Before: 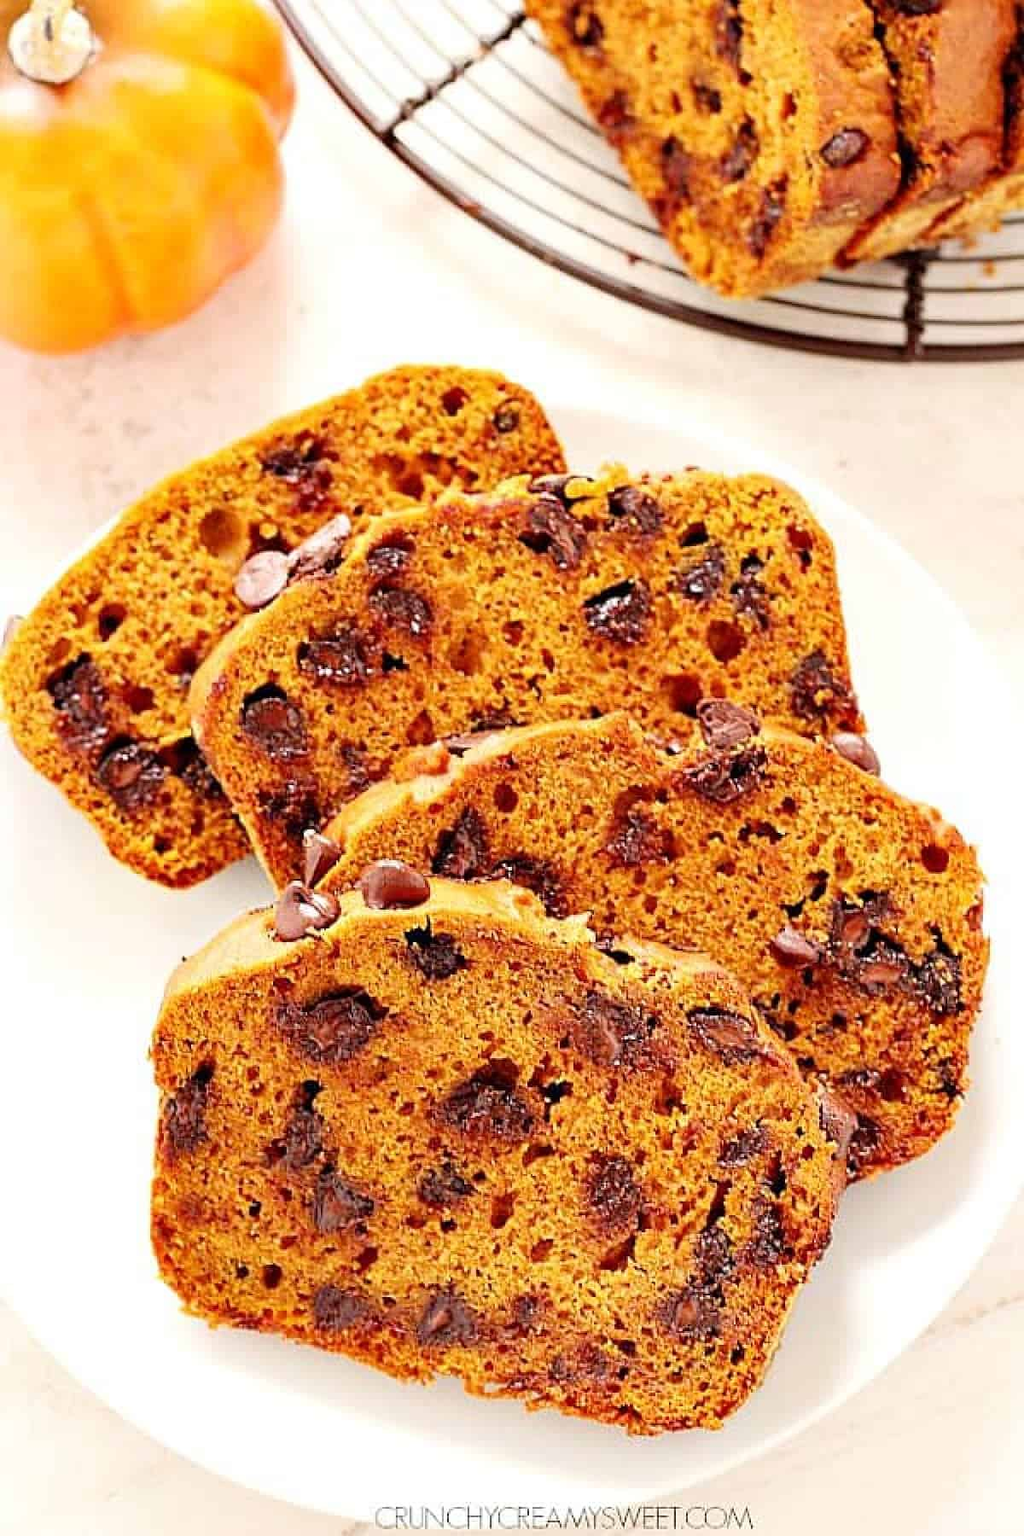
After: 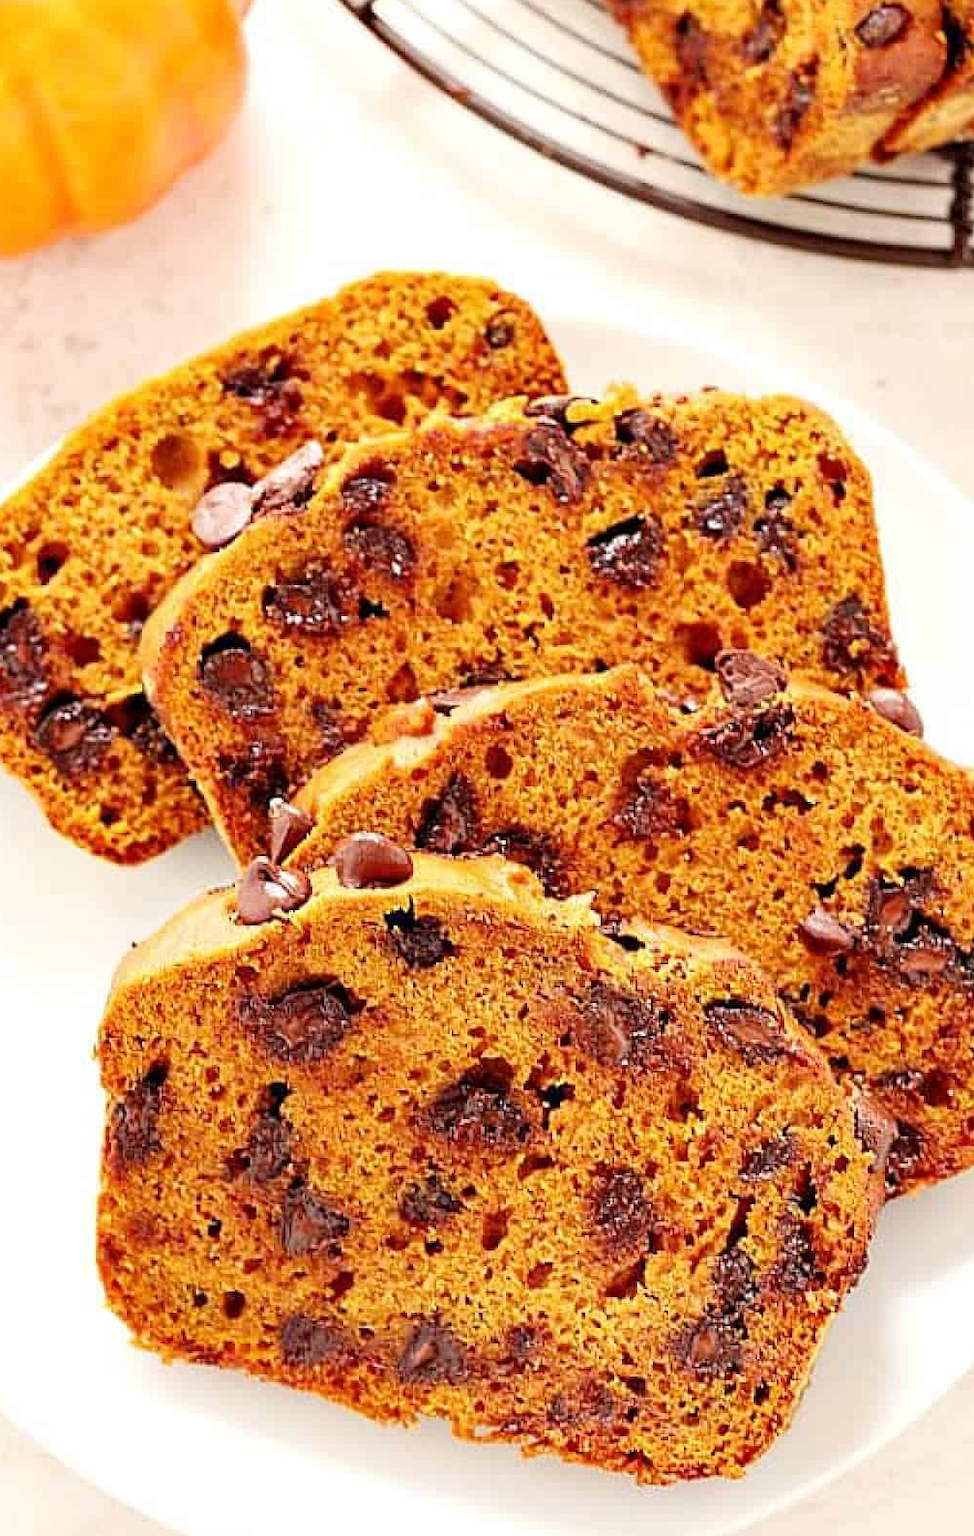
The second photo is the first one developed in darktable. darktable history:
exposure: compensate highlight preservation false
crop: left 6.446%, top 8.188%, right 9.538%, bottom 3.548%
